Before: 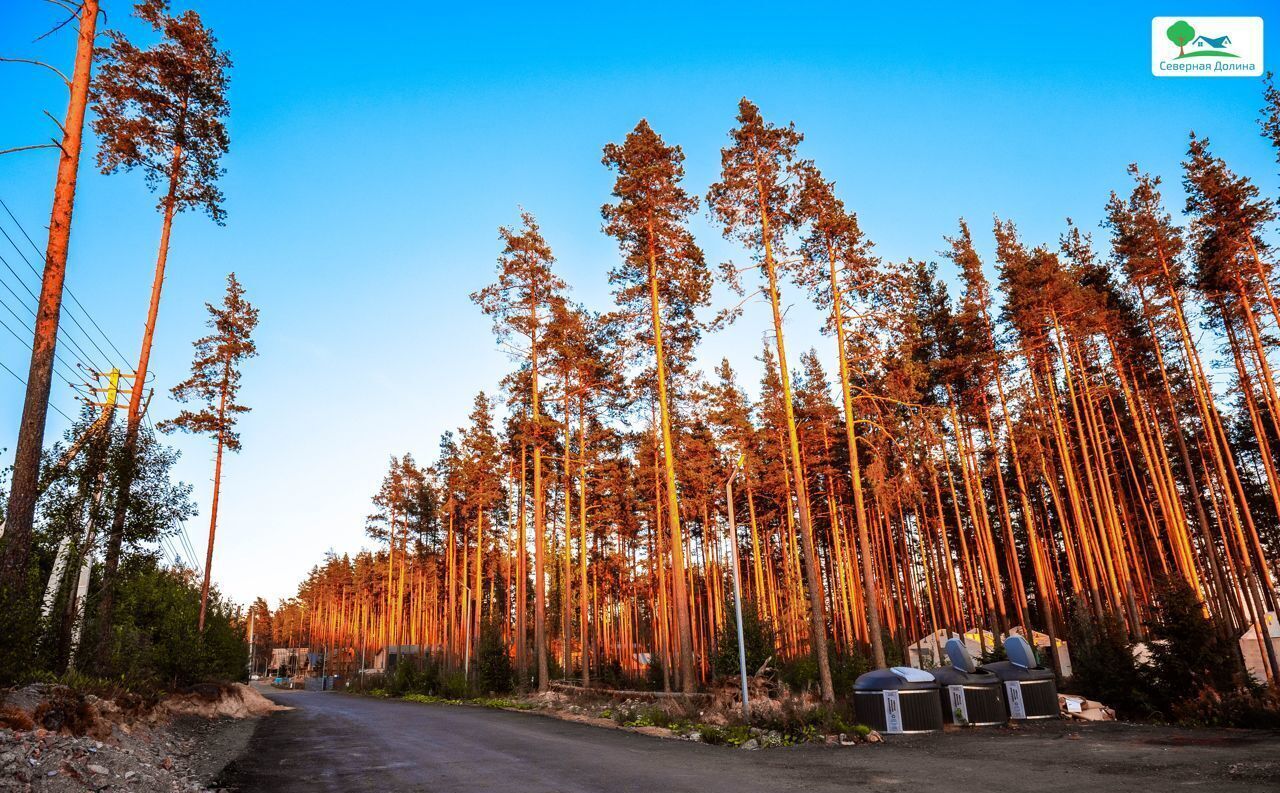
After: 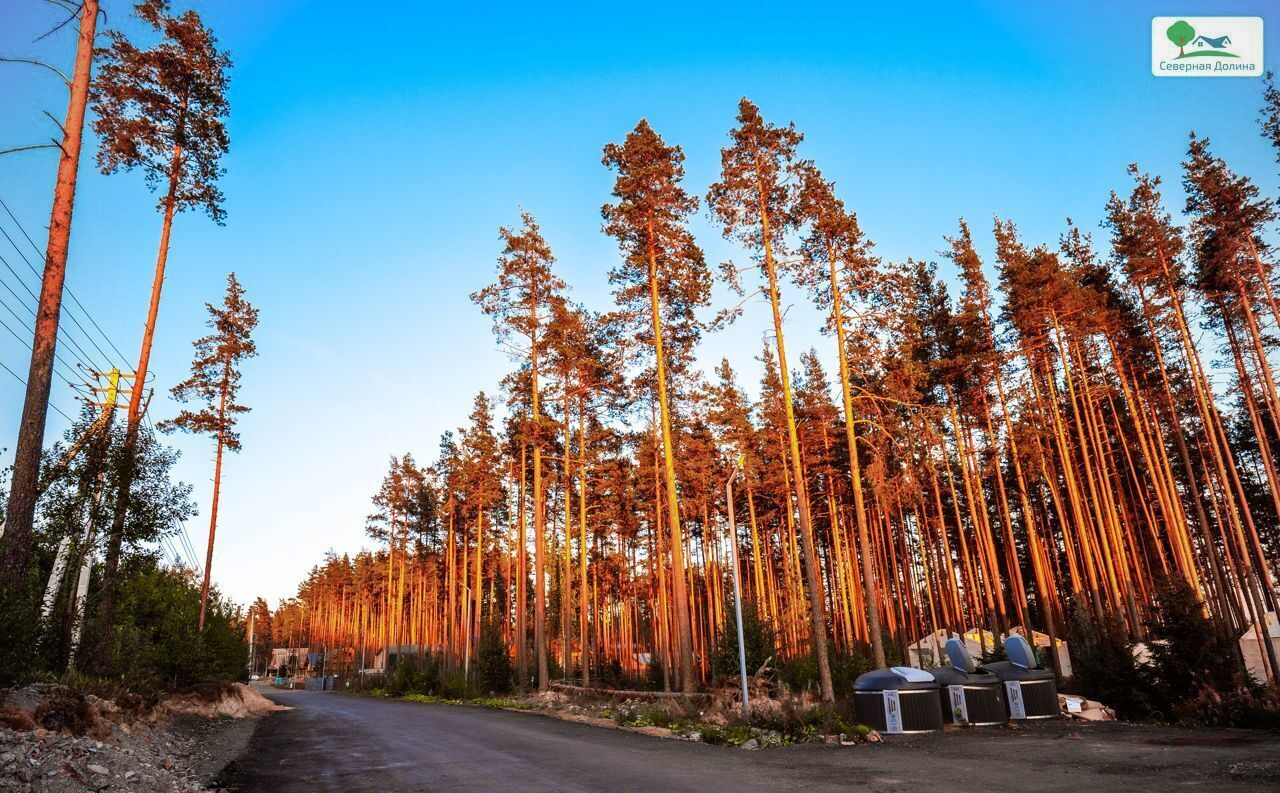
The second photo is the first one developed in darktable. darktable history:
vignetting: fall-off radius 61.22%, brightness -0.268
